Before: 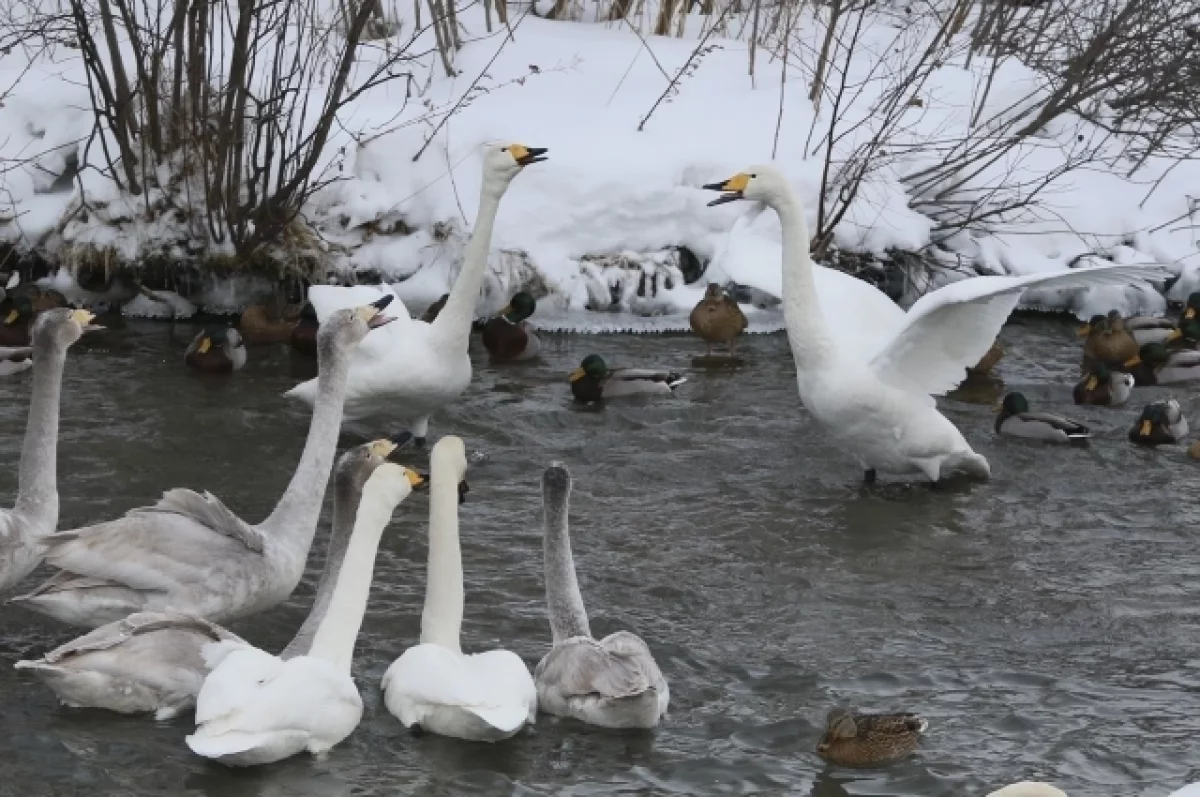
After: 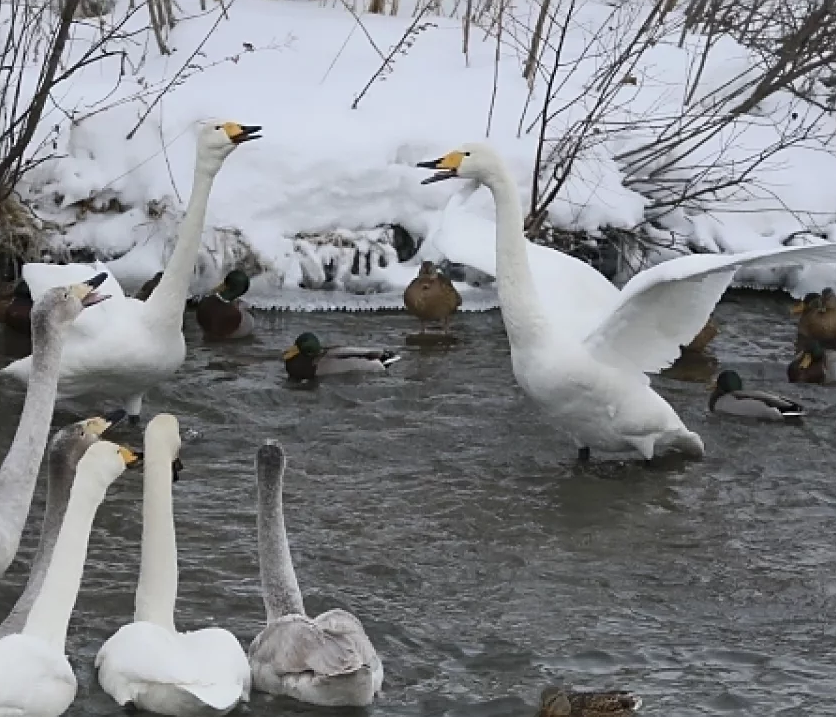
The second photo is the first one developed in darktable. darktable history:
sharpen: on, module defaults
crop and rotate: left 23.914%, top 2.857%, right 6.384%, bottom 7.063%
